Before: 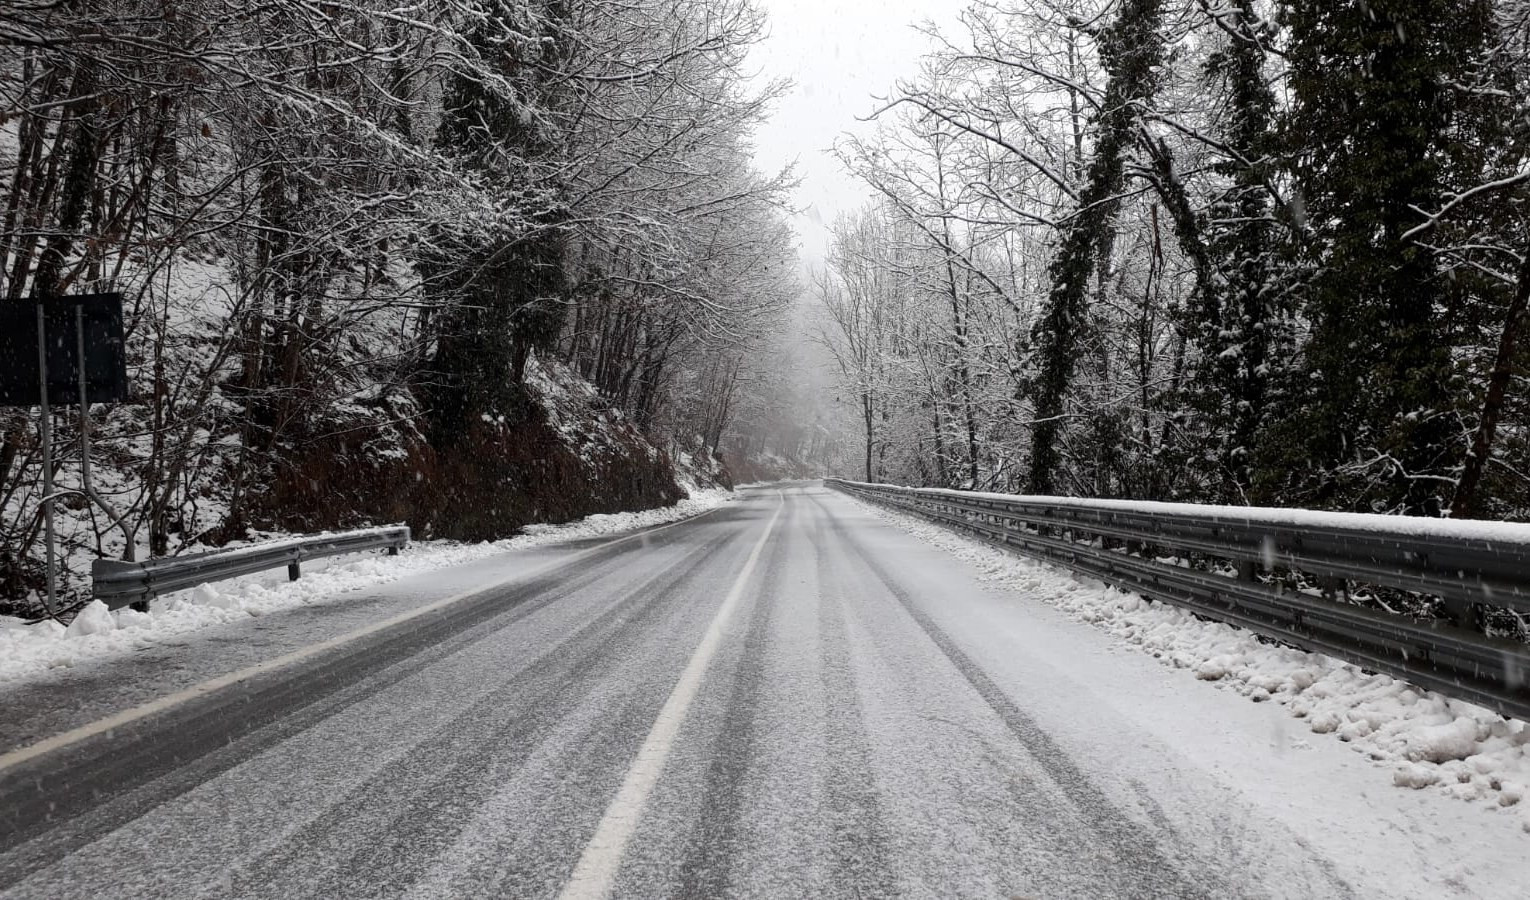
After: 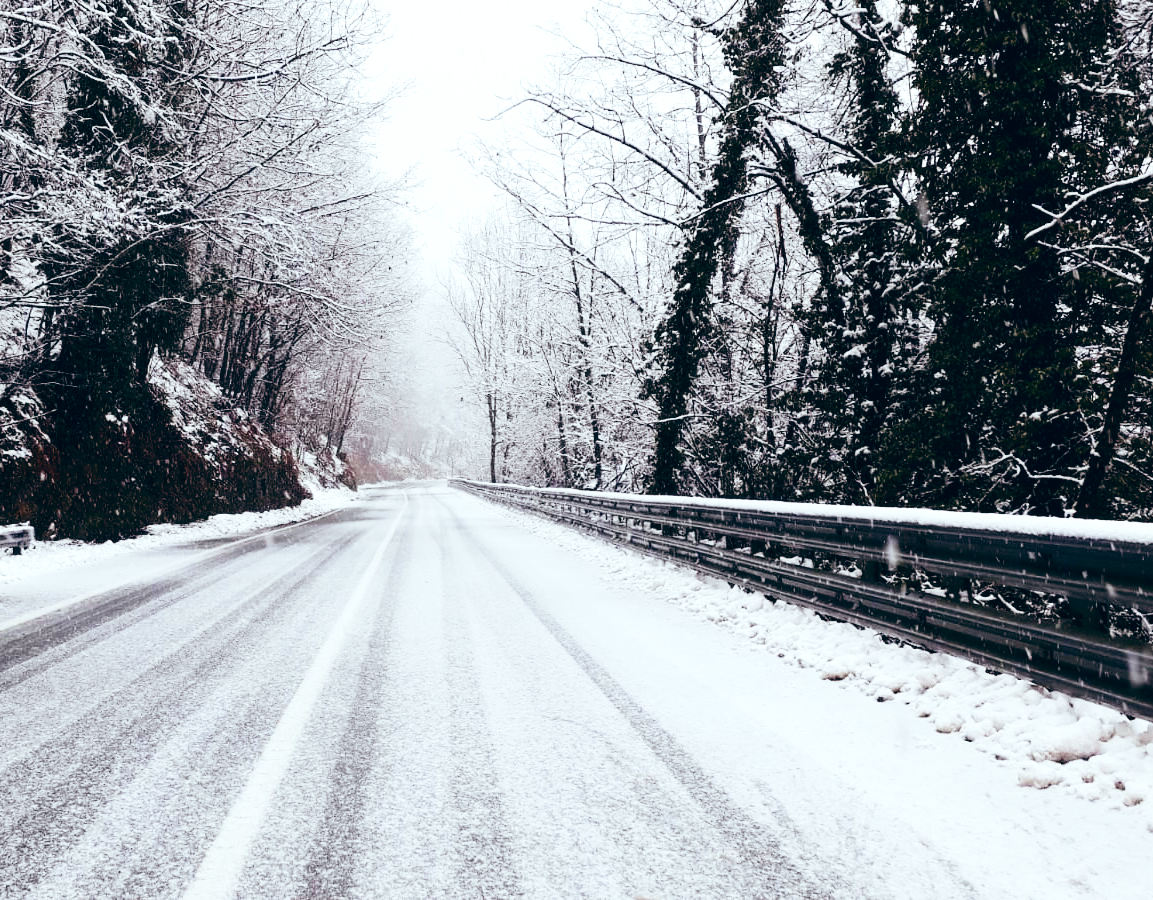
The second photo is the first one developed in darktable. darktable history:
base curve: curves: ch0 [(0, 0.003) (0.001, 0.002) (0.006, 0.004) (0.02, 0.022) (0.048, 0.086) (0.094, 0.234) (0.162, 0.431) (0.258, 0.629) (0.385, 0.8) (0.548, 0.918) (0.751, 0.988) (1, 1)], preserve colors none
crop and rotate: left 24.6%
color balance: lift [1.003, 0.993, 1.001, 1.007], gamma [1.018, 1.072, 0.959, 0.928], gain [0.974, 0.873, 1.031, 1.127]
color zones: curves: ch0 [(0, 0.5) (0.143, 0.5) (0.286, 0.5) (0.429, 0.5) (0.571, 0.5) (0.714, 0.476) (0.857, 0.5) (1, 0.5)]; ch2 [(0, 0.5) (0.143, 0.5) (0.286, 0.5) (0.429, 0.5) (0.571, 0.5) (0.714, 0.487) (0.857, 0.5) (1, 0.5)]
contrast brightness saturation: contrast 0.13, brightness -0.05, saturation 0.16
